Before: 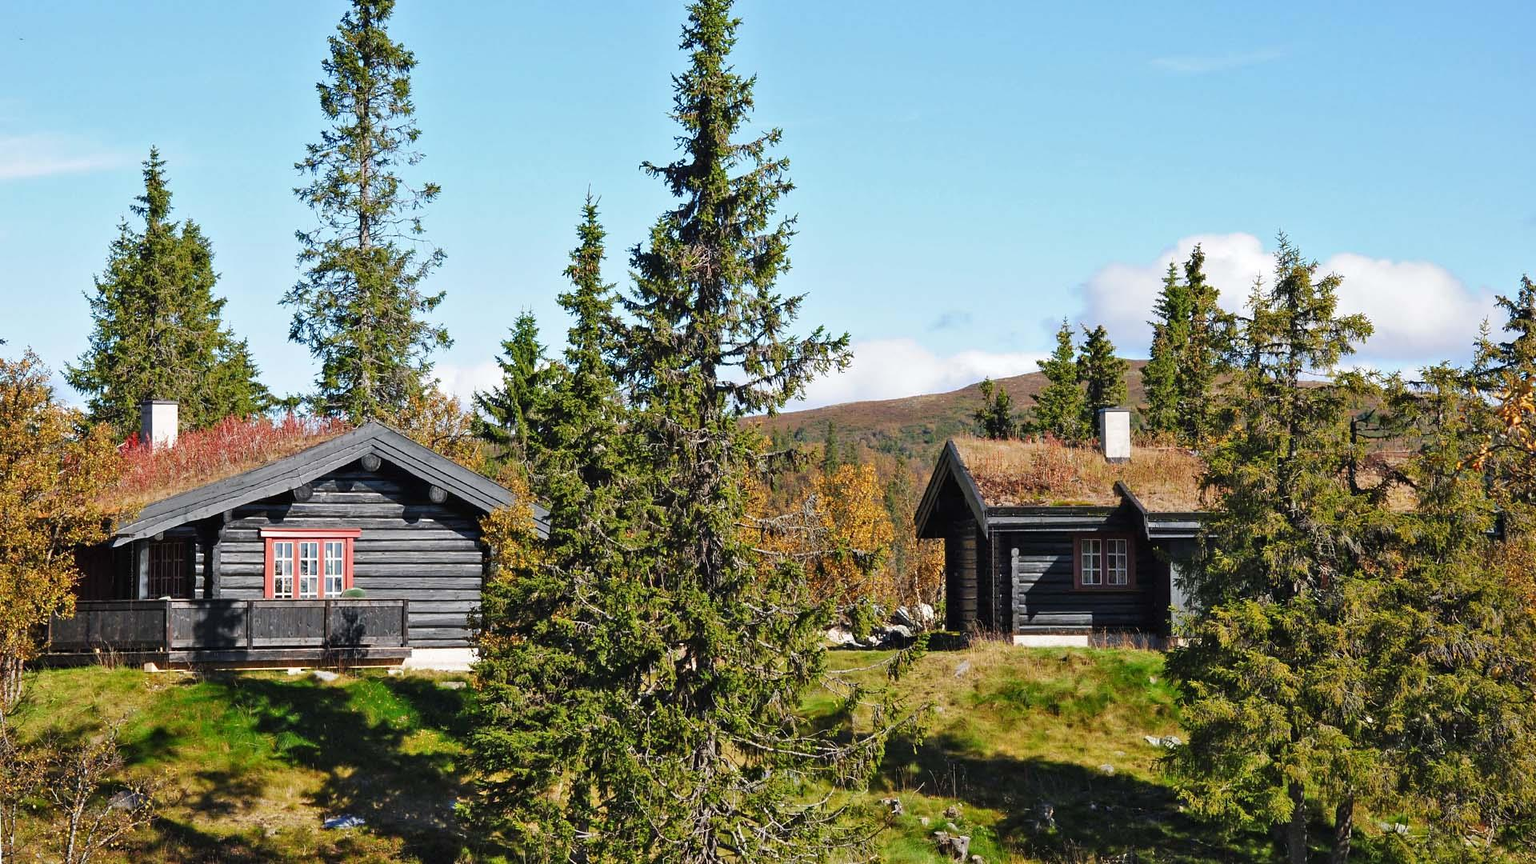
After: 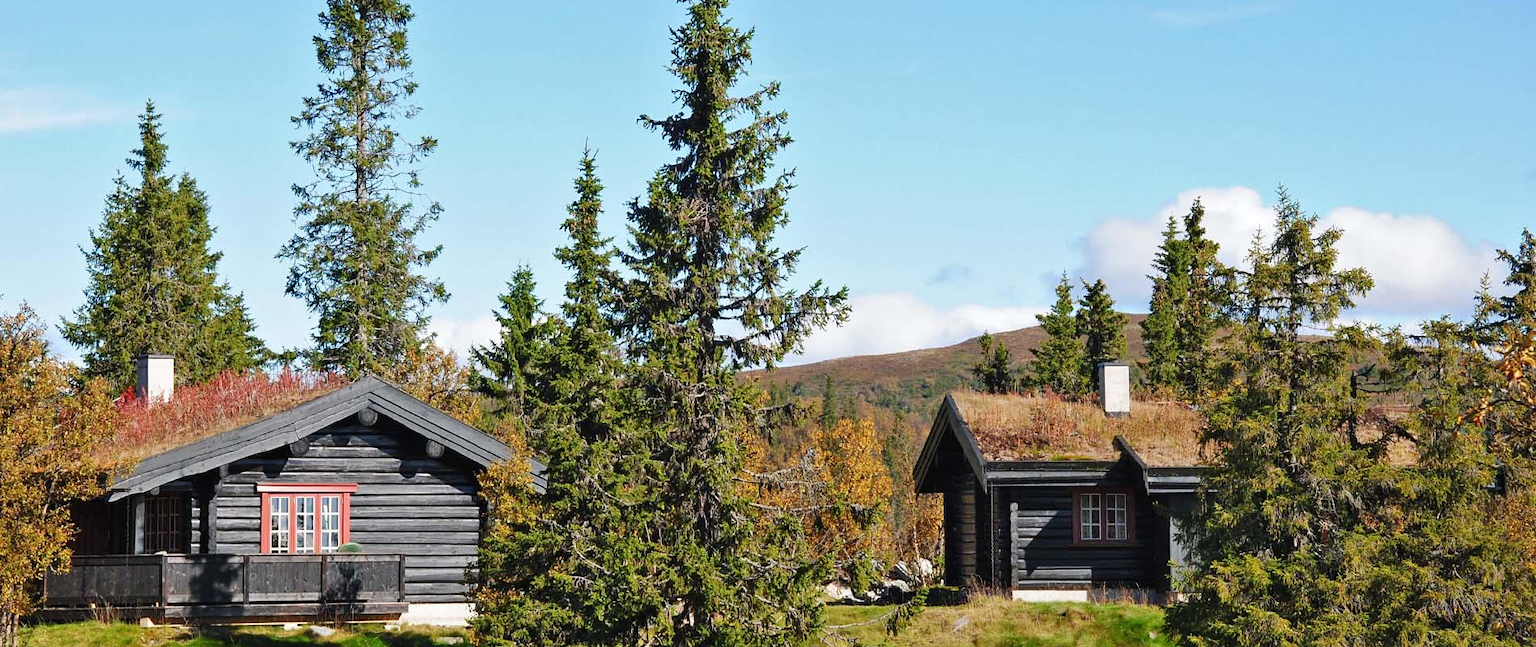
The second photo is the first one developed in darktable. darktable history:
crop: left 0.359%, top 5.479%, bottom 19.88%
